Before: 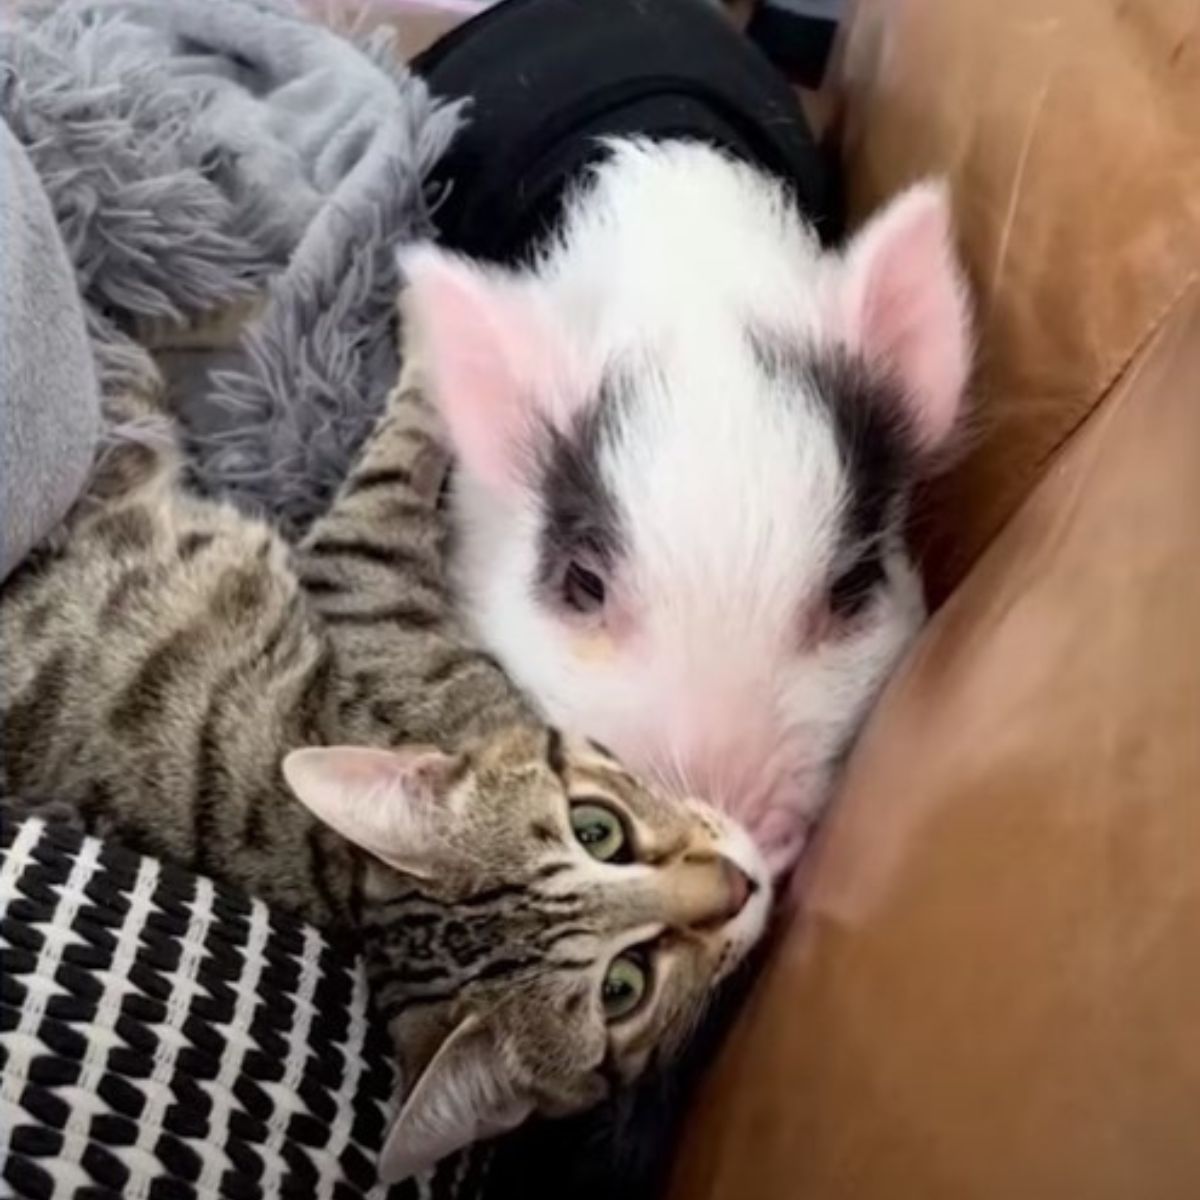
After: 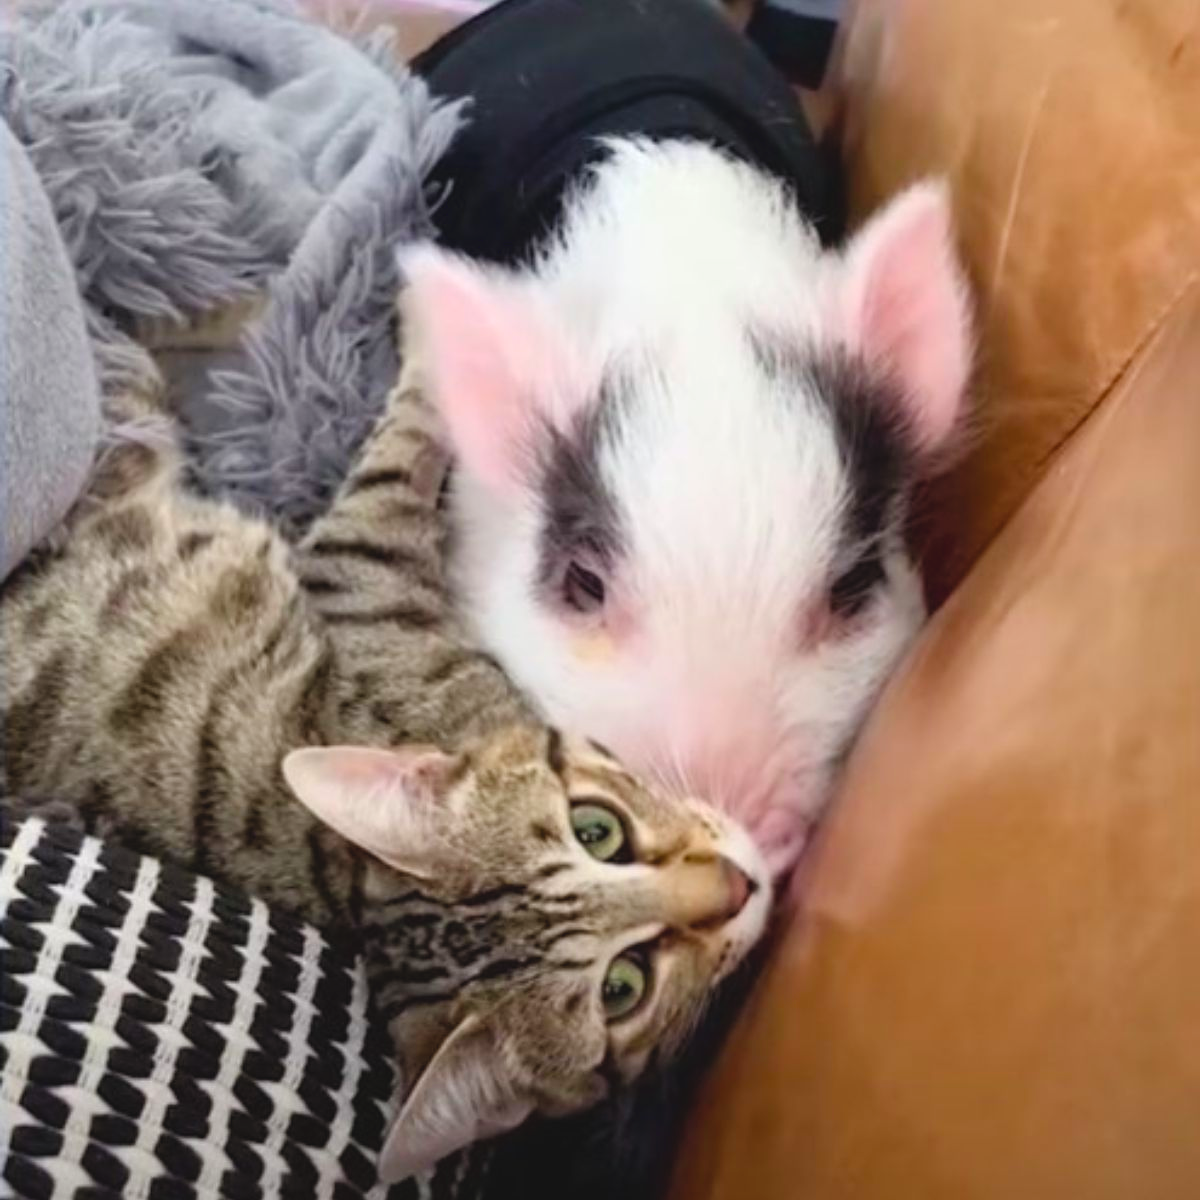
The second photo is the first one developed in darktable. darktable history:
sharpen: amount 0.21
color balance rgb: global offset › luminance 0.47%, linear chroma grading › shadows 31.691%, linear chroma grading › global chroma -2.336%, linear chroma grading › mid-tones 3.688%, perceptual saturation grading › global saturation 0.045%
contrast brightness saturation: brightness 0.087, saturation 0.192
